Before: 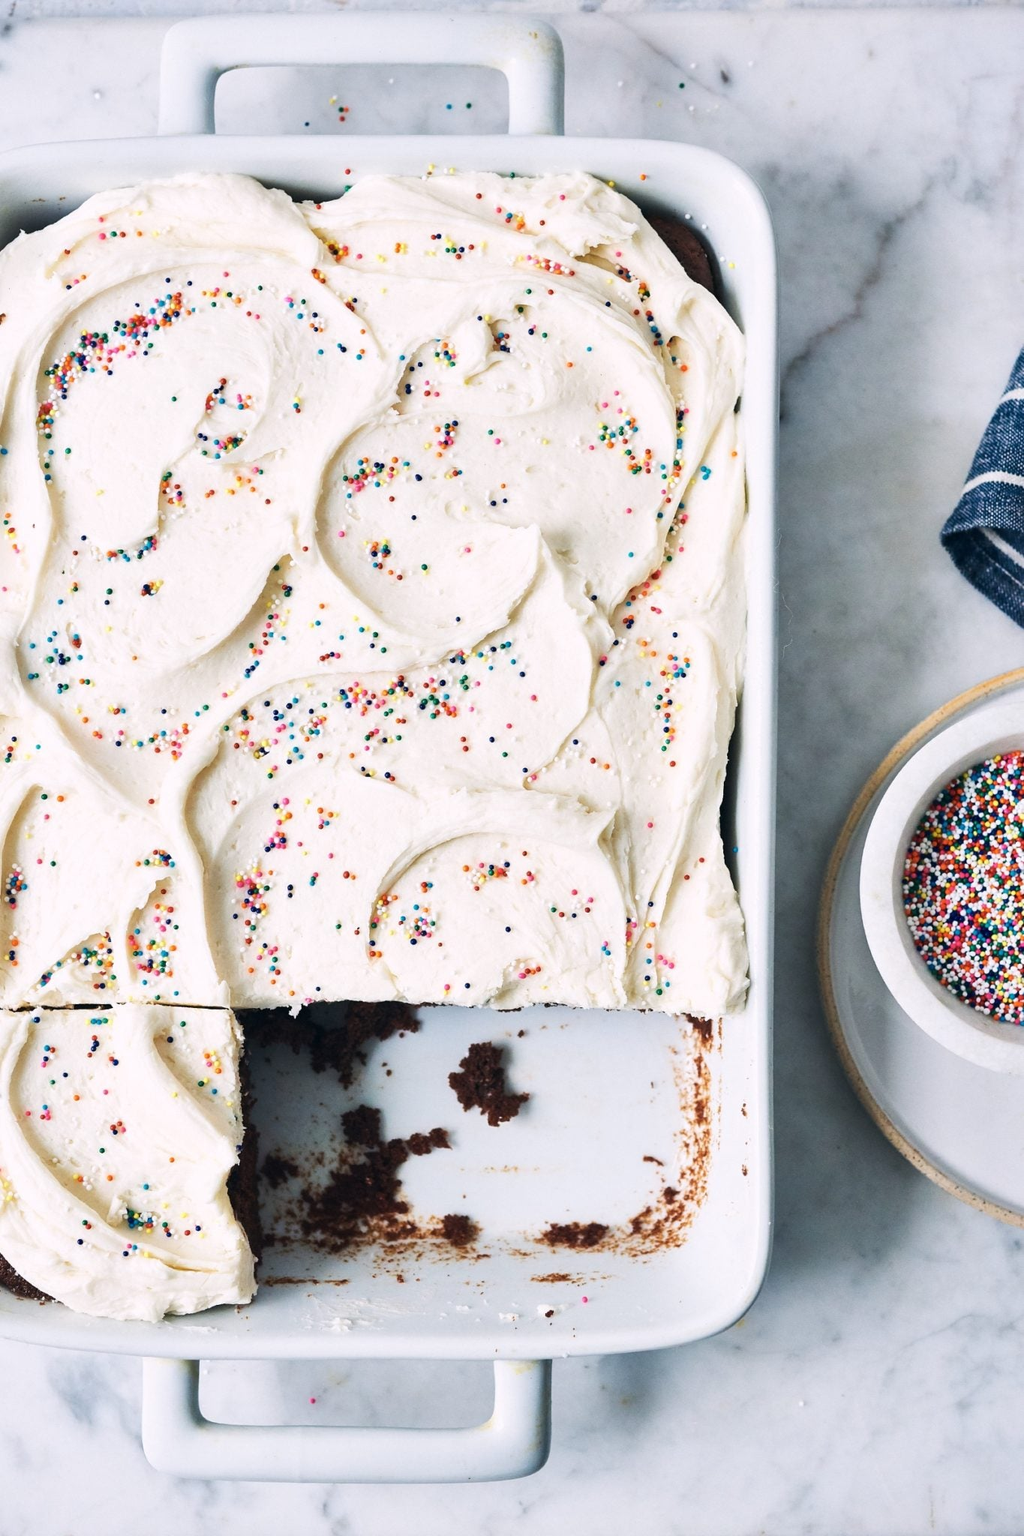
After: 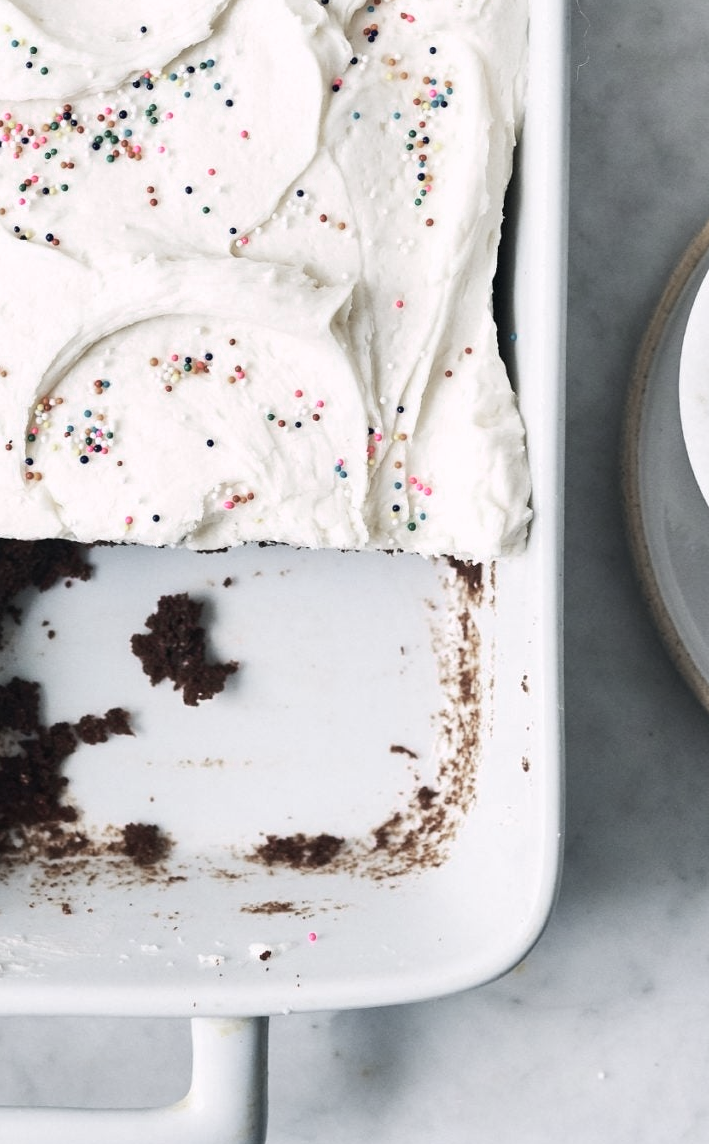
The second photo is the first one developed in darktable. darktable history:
crop: left 34.268%, top 38.871%, right 13.758%, bottom 5.269%
color zones: curves: ch0 [(0, 0.6) (0.129, 0.508) (0.193, 0.483) (0.429, 0.5) (0.571, 0.5) (0.714, 0.5) (0.857, 0.5) (1, 0.6)]; ch1 [(0, 0.481) (0.112, 0.245) (0.213, 0.223) (0.429, 0.233) (0.571, 0.231) (0.683, 0.242) (0.857, 0.296) (1, 0.481)]
